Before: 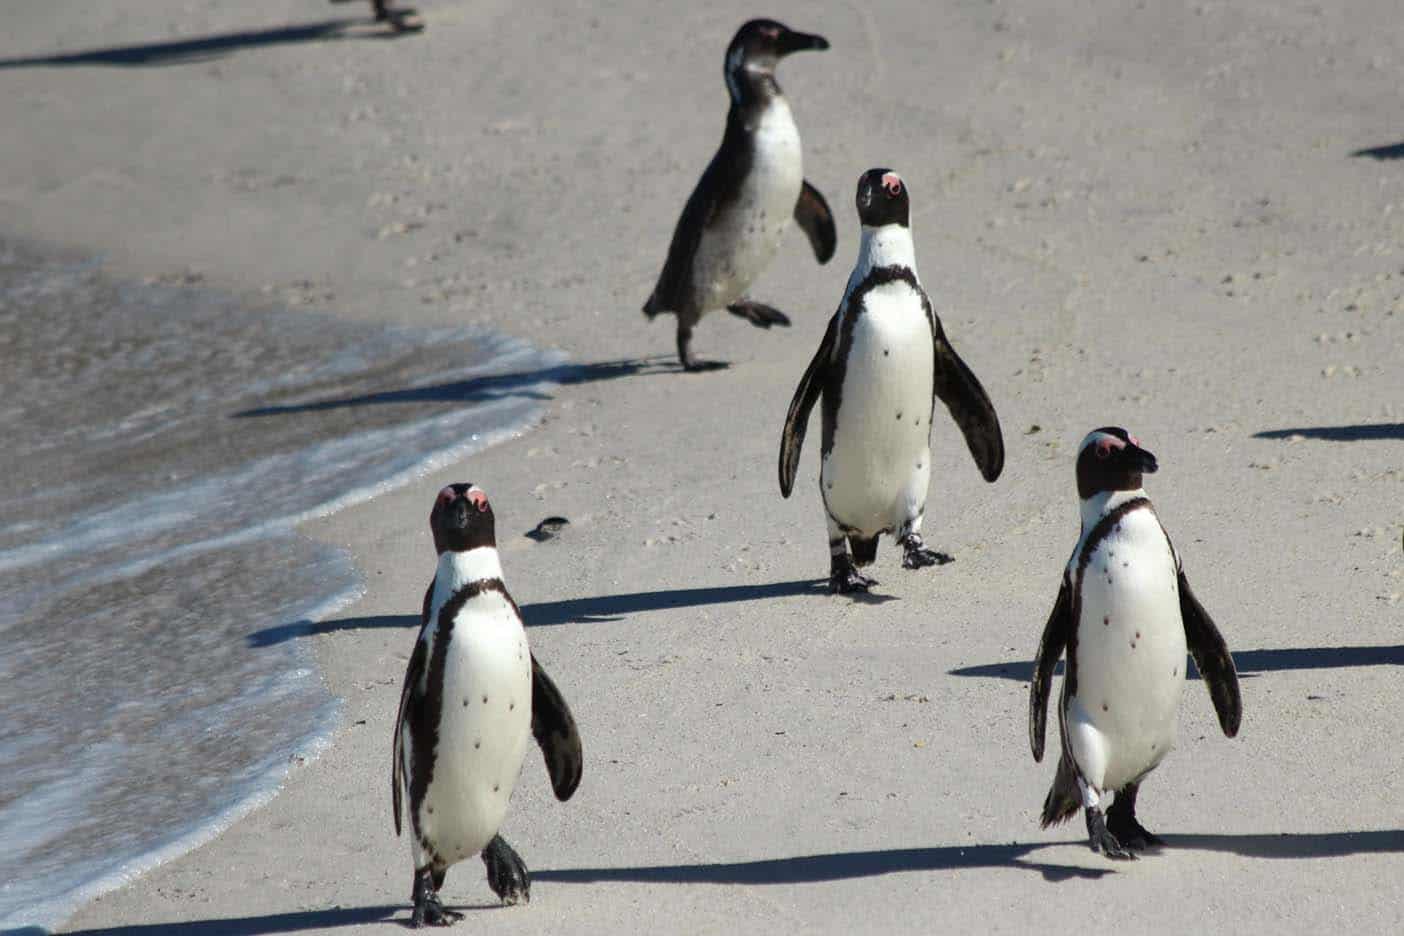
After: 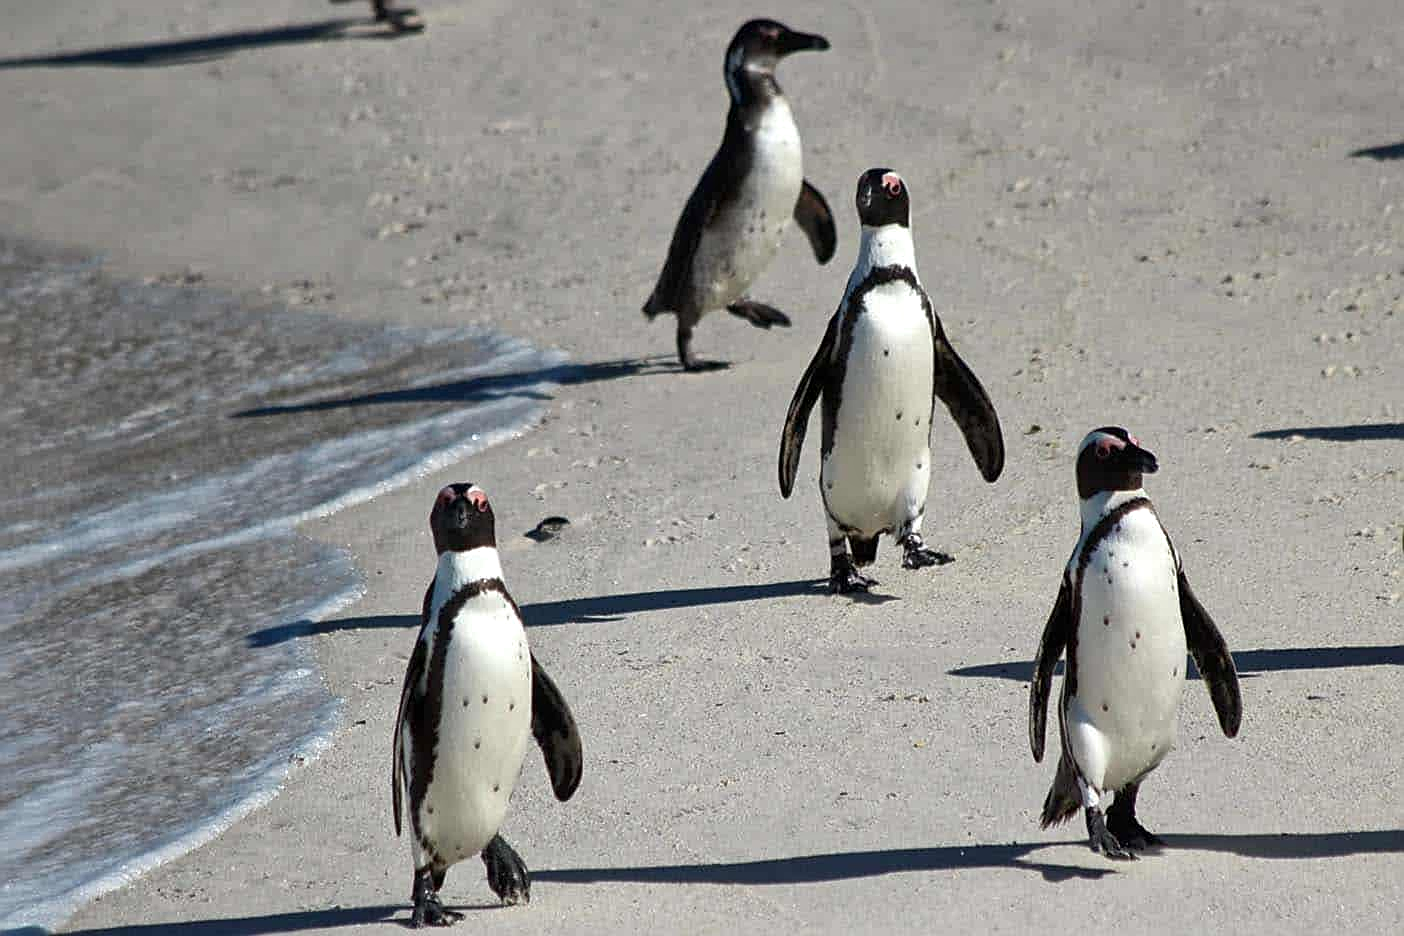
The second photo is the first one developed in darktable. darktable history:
local contrast: mode bilateral grid, contrast 20, coarseness 20, detail 150%, midtone range 0.2
sharpen: on, module defaults
